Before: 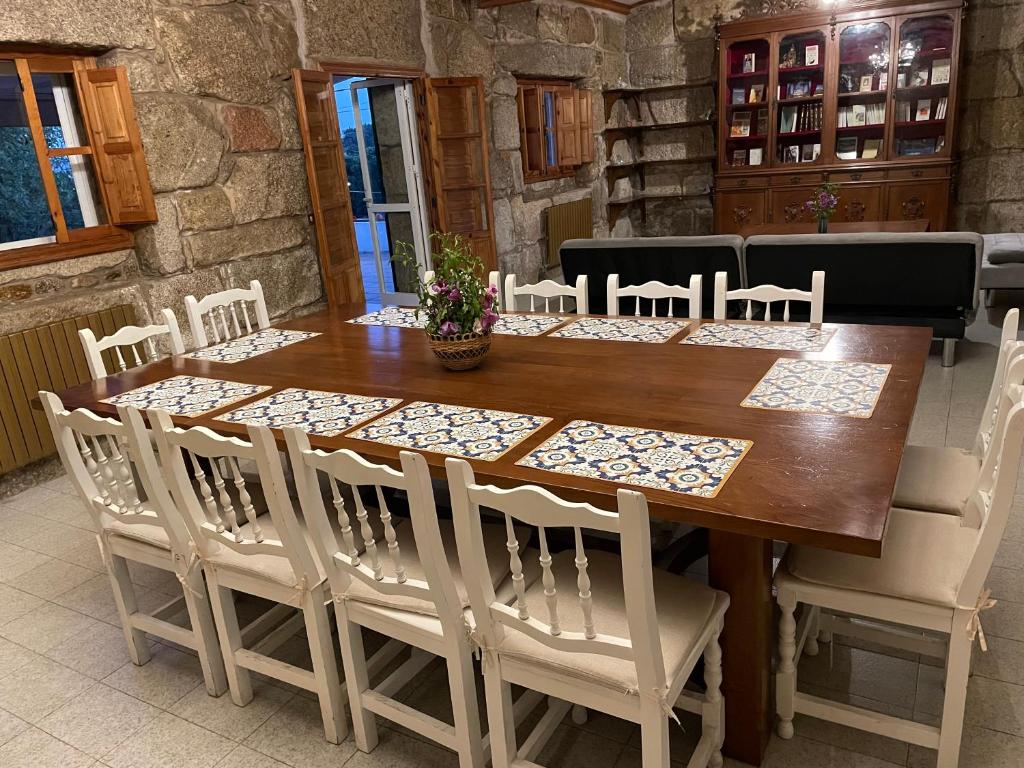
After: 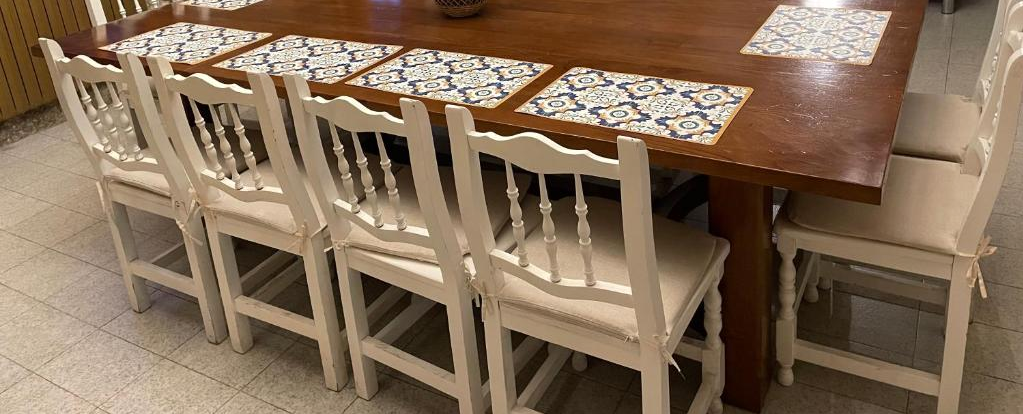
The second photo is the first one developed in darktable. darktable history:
tone equalizer: on, module defaults
crop and rotate: top 45.992%, right 0.004%
tone curve: color space Lab, independent channels, preserve colors none
